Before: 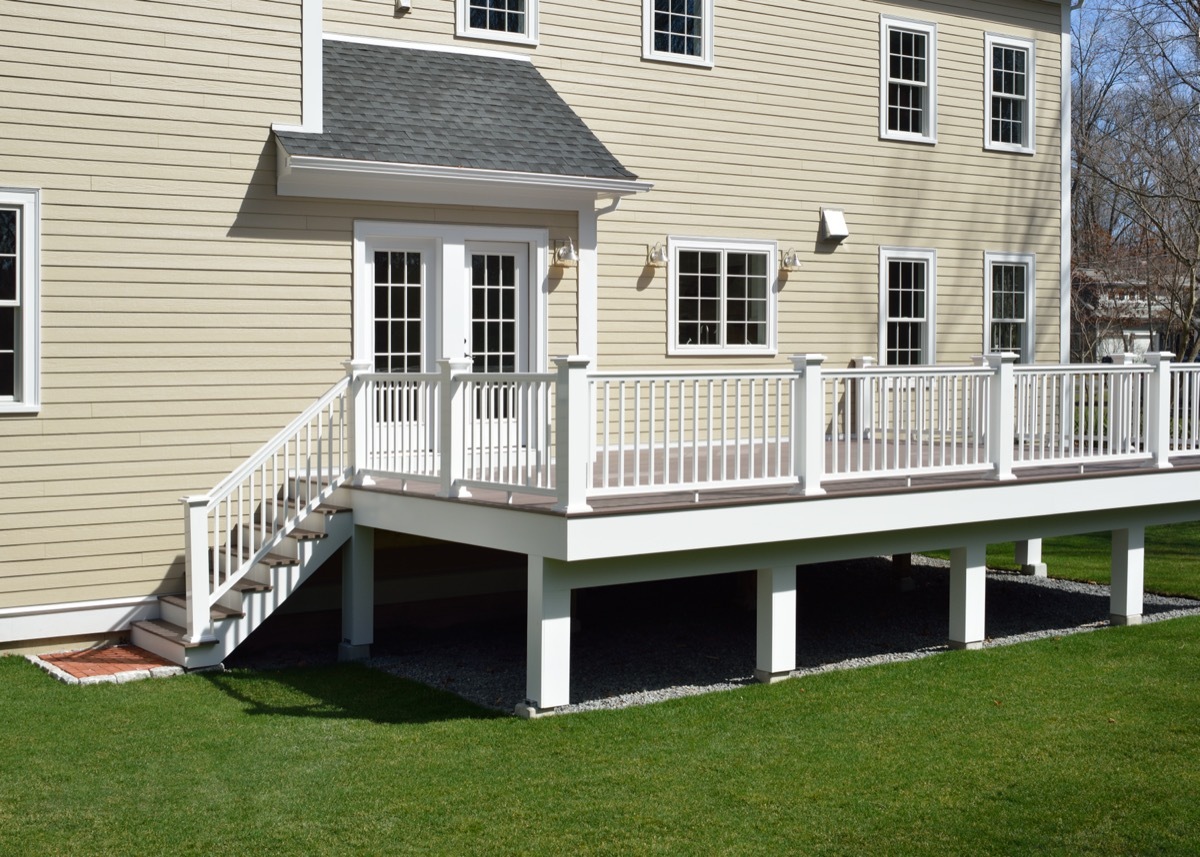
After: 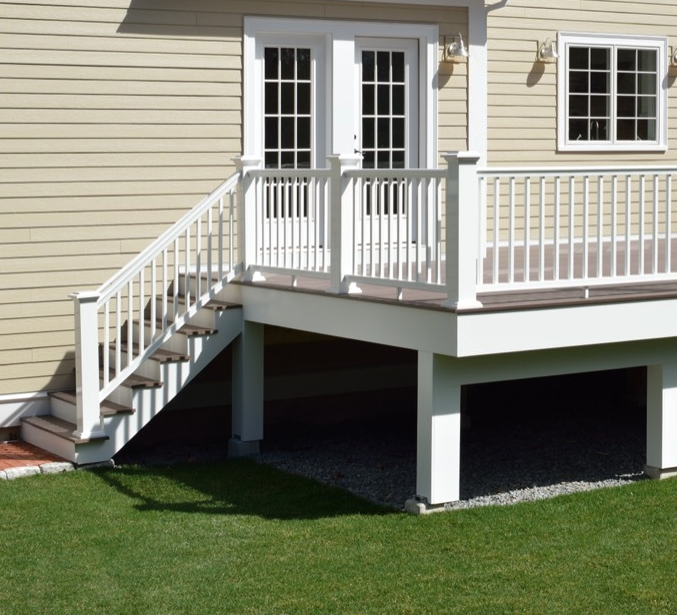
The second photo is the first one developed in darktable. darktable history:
tone equalizer: edges refinement/feathering 500, mask exposure compensation -1.57 EV, preserve details no
crop: left 9.238%, top 23.855%, right 34.284%, bottom 4.374%
color balance rgb: perceptual saturation grading › global saturation -12.462%, global vibrance 20%
